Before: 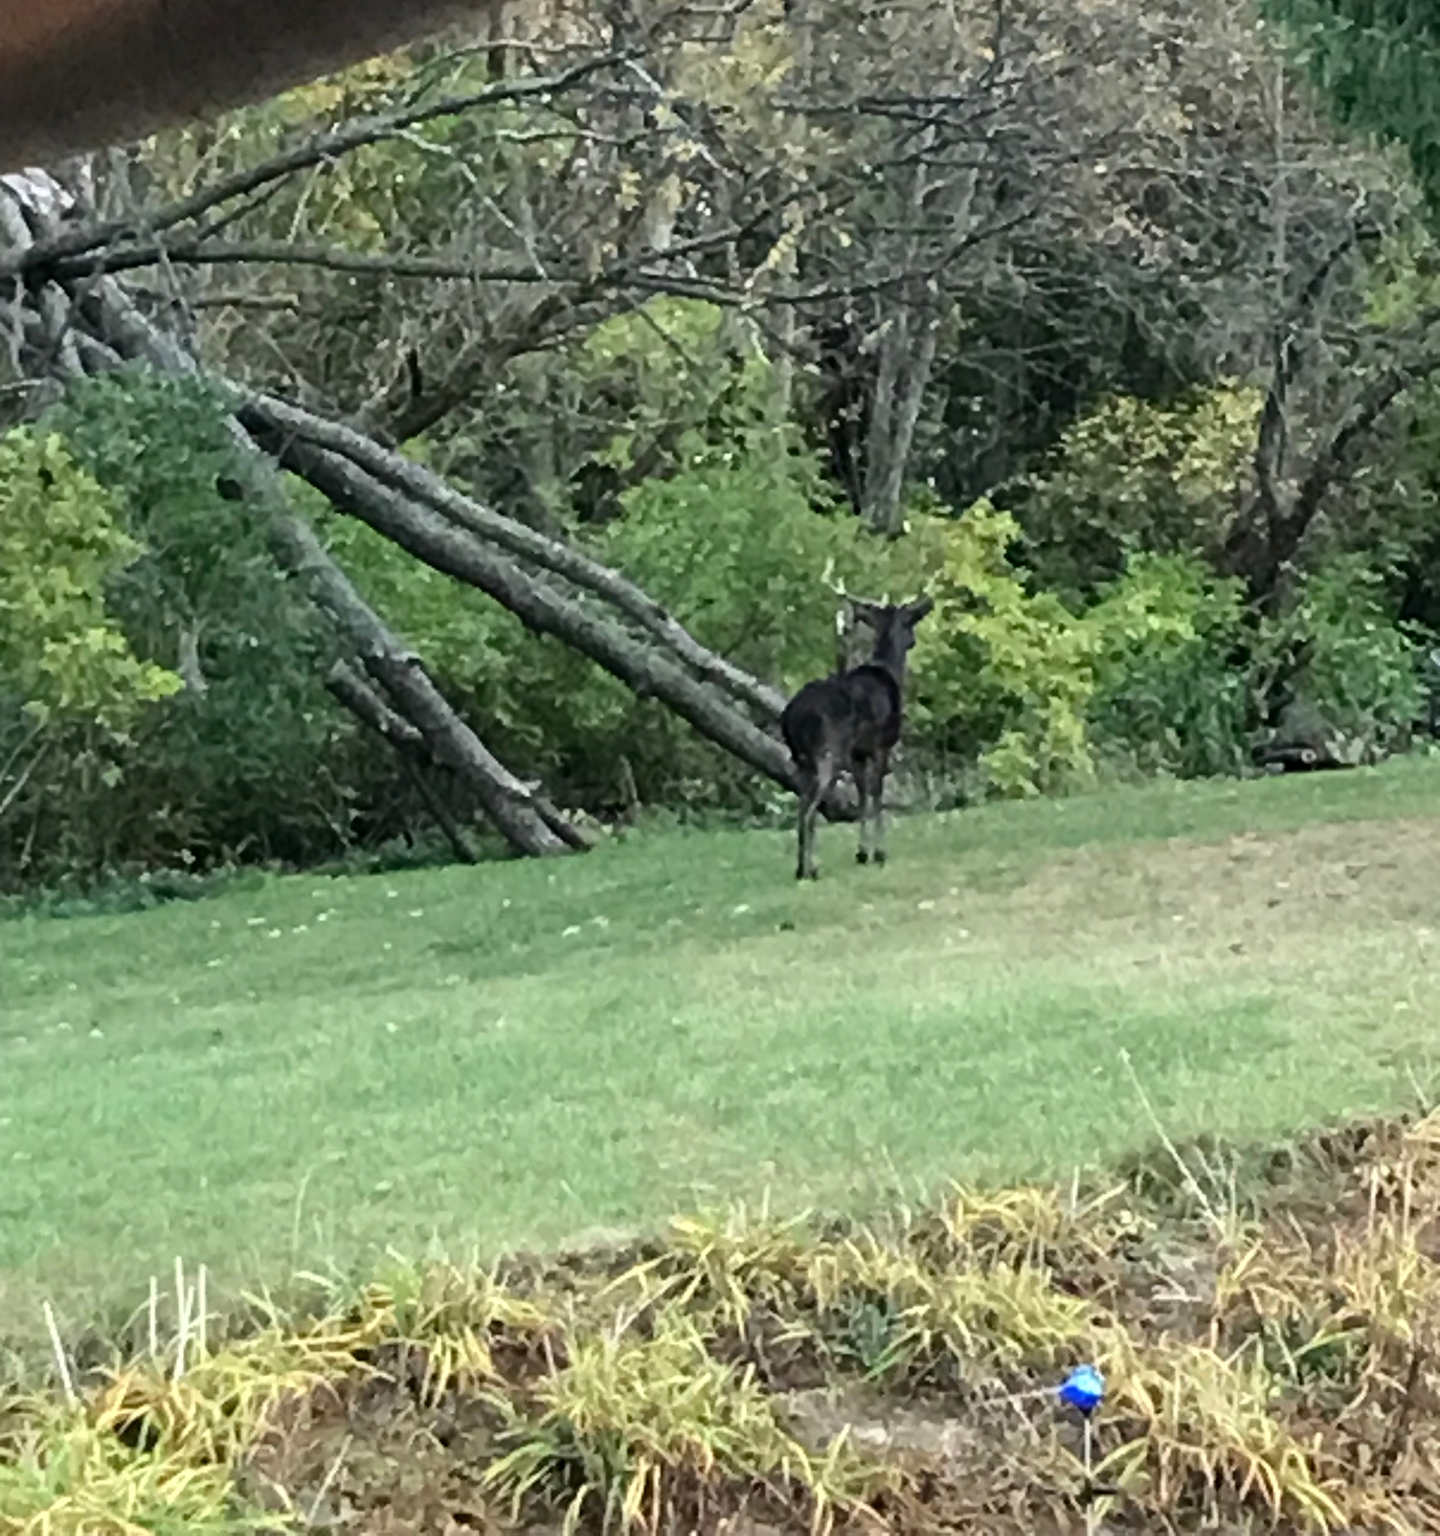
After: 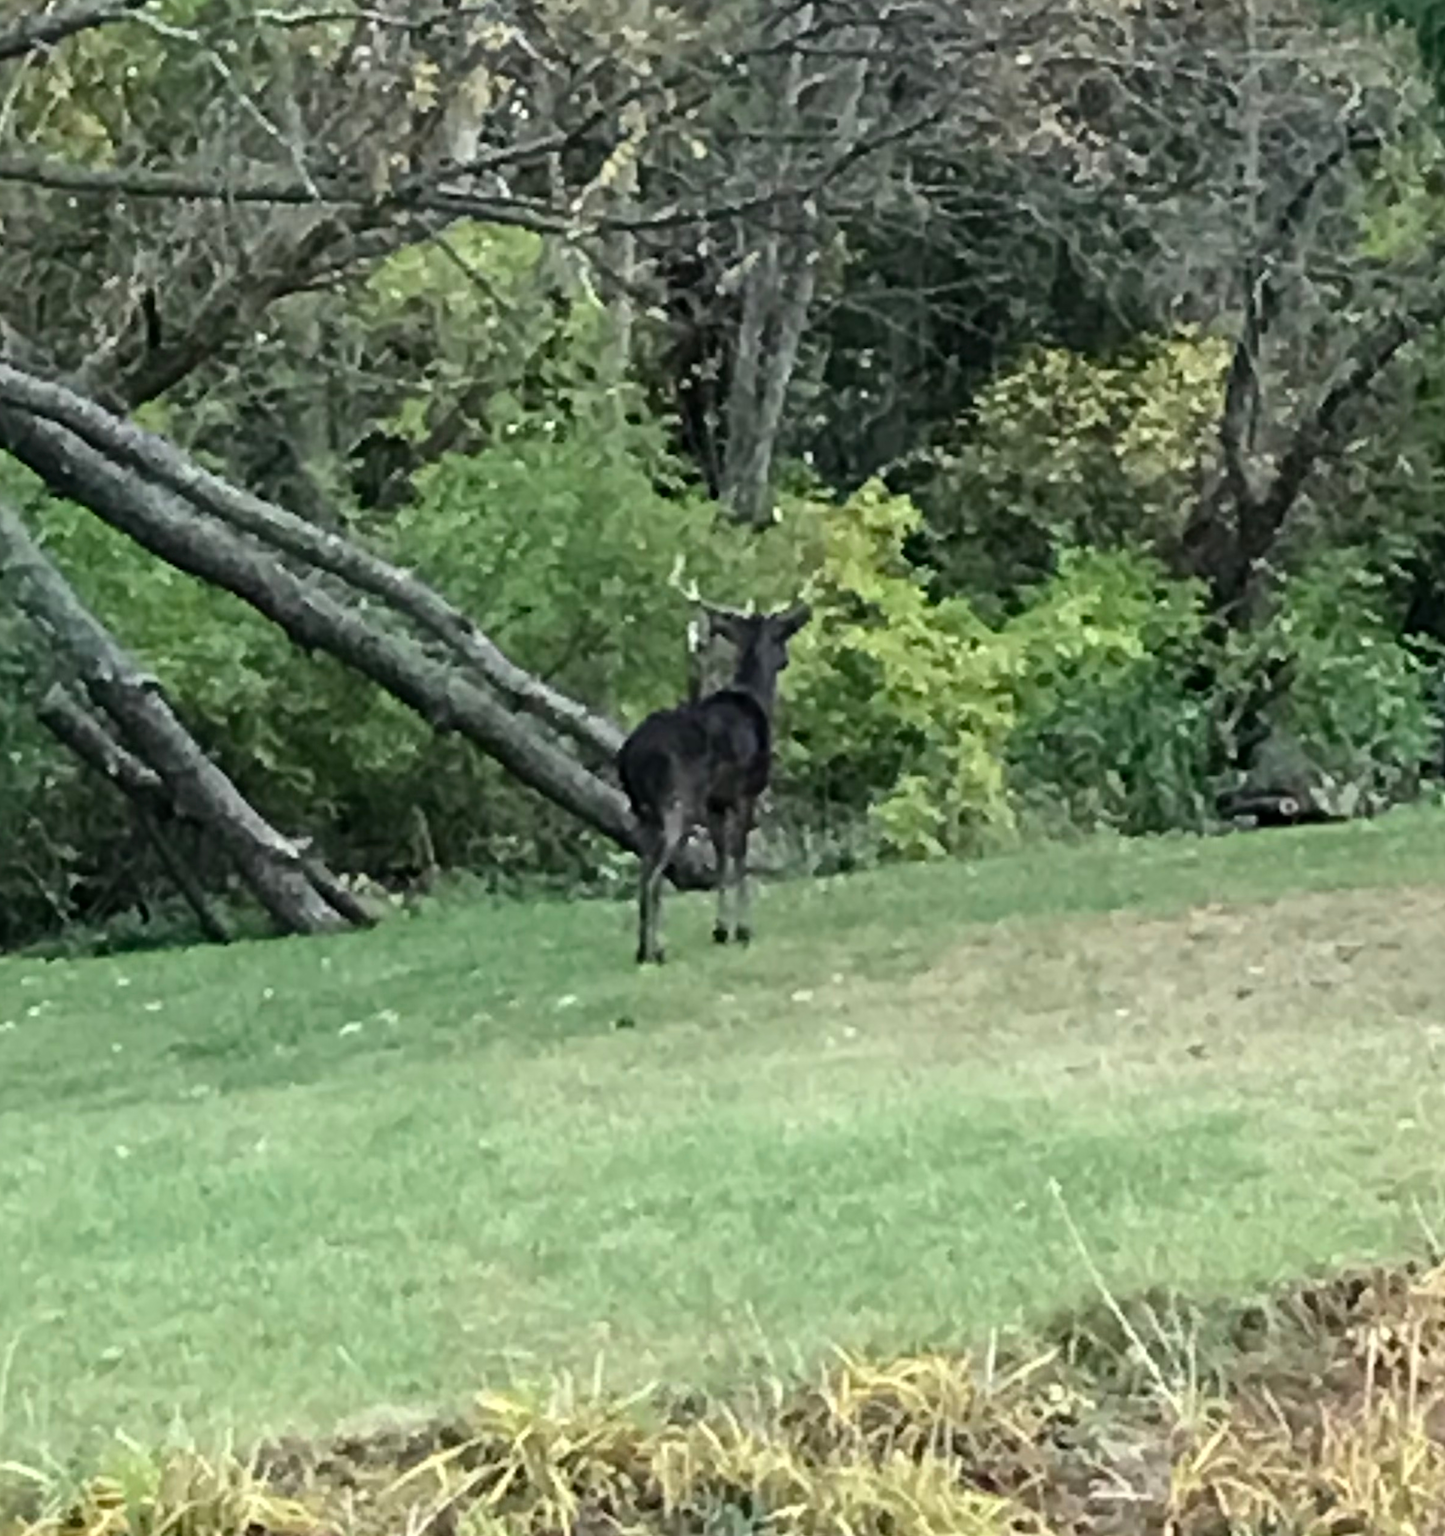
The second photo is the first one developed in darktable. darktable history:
crop and rotate: left 20.553%, top 7.981%, right 0.483%, bottom 13.404%
